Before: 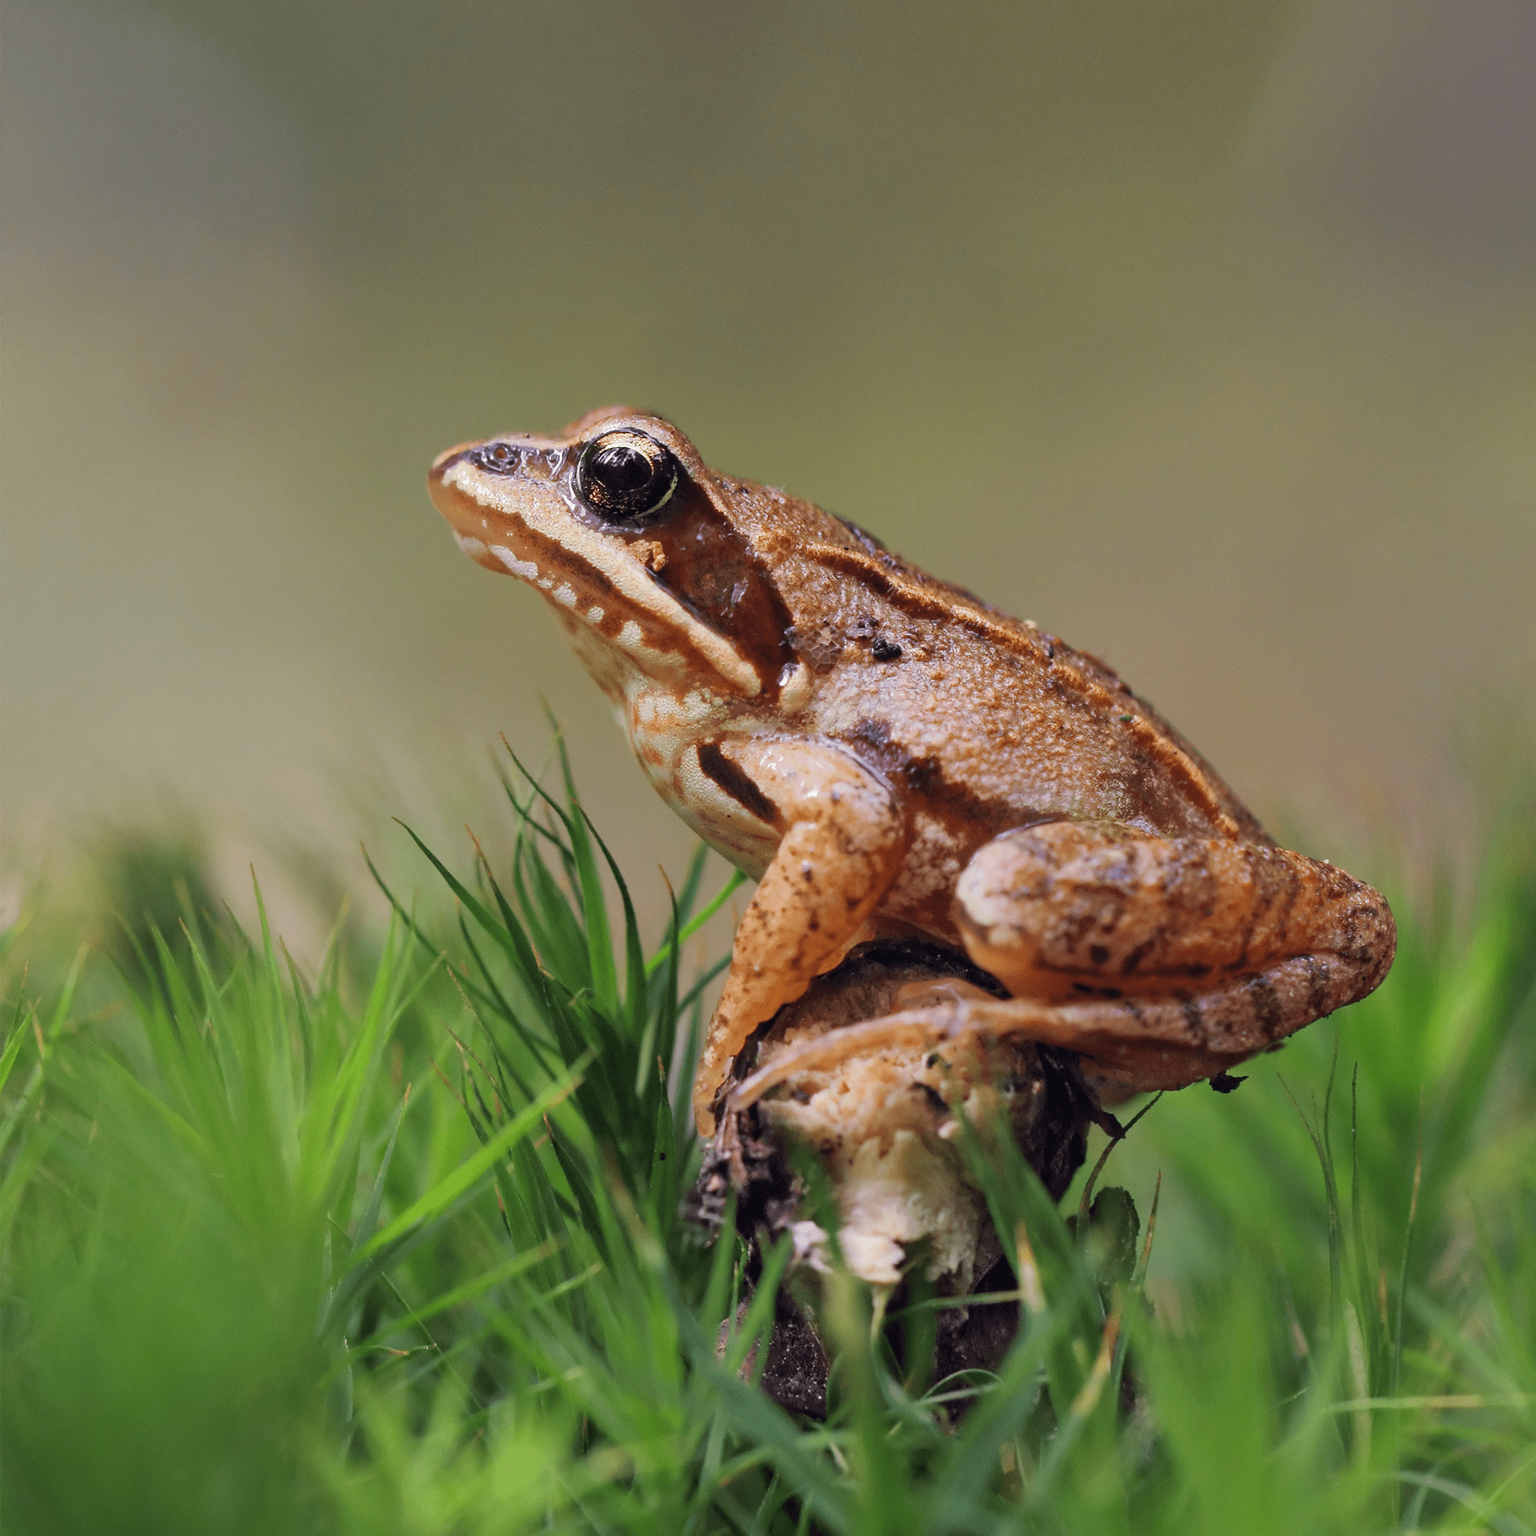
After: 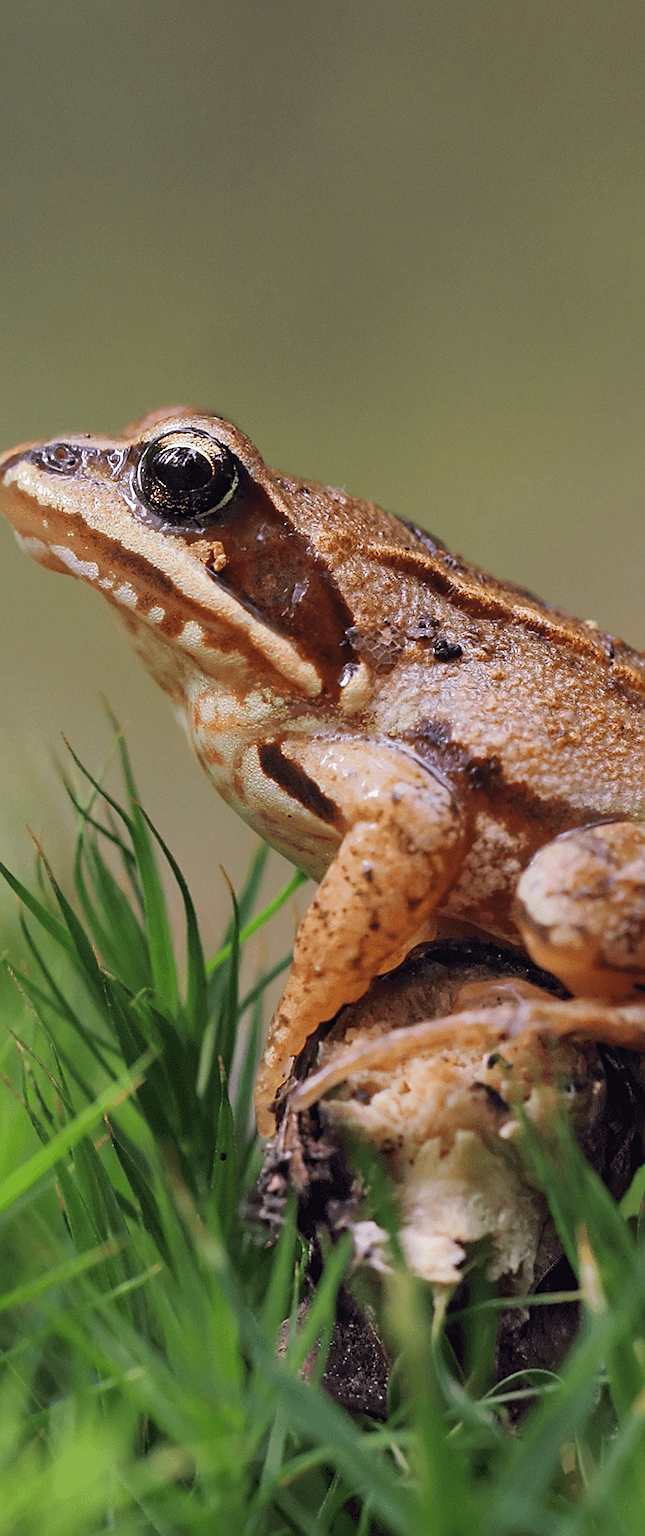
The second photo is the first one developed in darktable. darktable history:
crop: left 28.6%, right 29.368%
sharpen: on, module defaults
